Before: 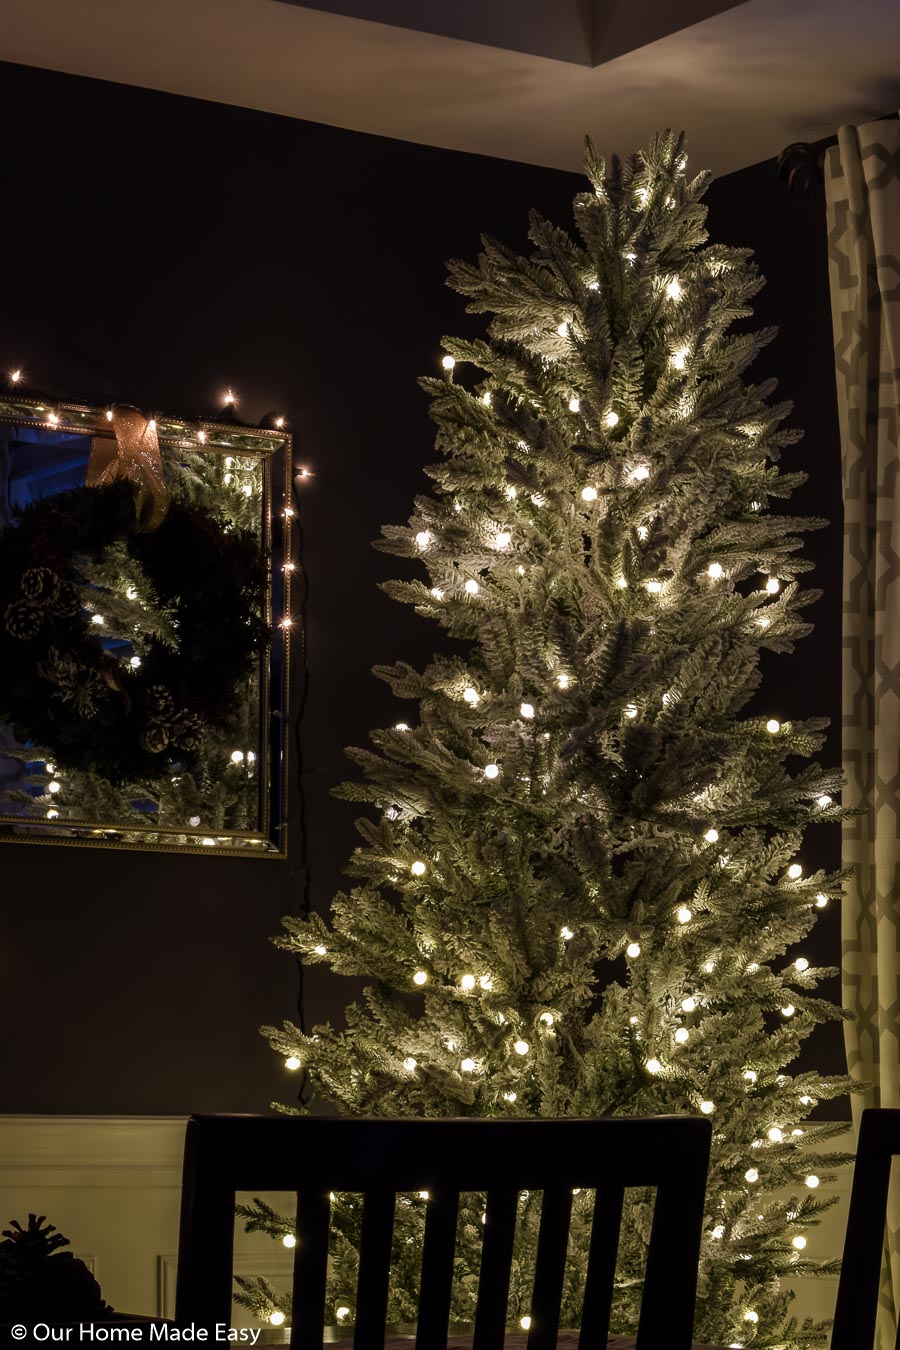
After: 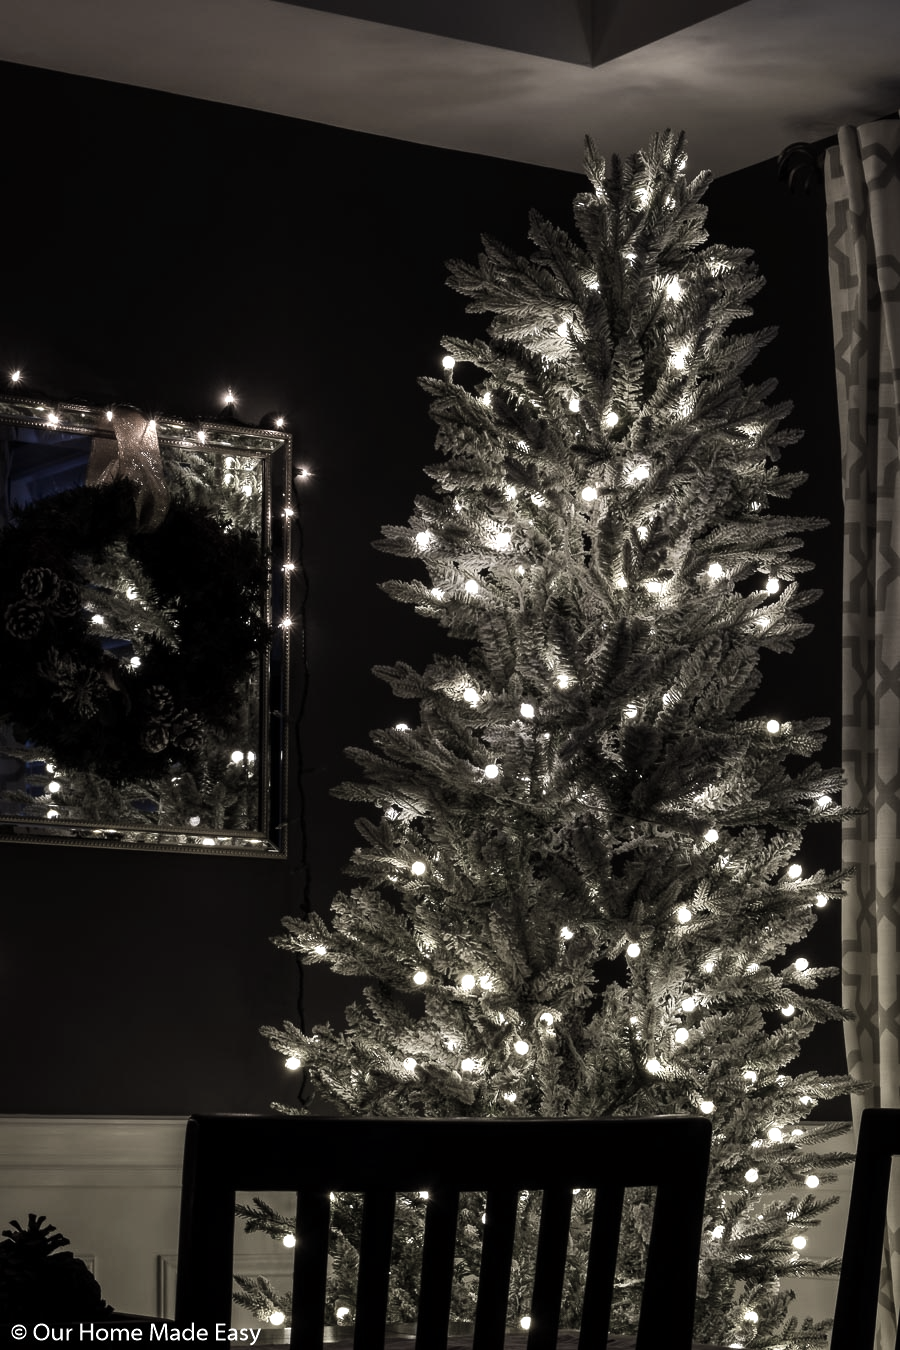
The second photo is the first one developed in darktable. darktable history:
color zones: curves: ch1 [(0.238, 0.163) (0.476, 0.2) (0.733, 0.322) (0.848, 0.134)]
tone equalizer: -8 EV -0.417 EV, -7 EV -0.389 EV, -6 EV -0.333 EV, -5 EV -0.222 EV, -3 EV 0.222 EV, -2 EV 0.333 EV, -1 EV 0.389 EV, +0 EV 0.417 EV, edges refinement/feathering 500, mask exposure compensation -1.57 EV, preserve details no
